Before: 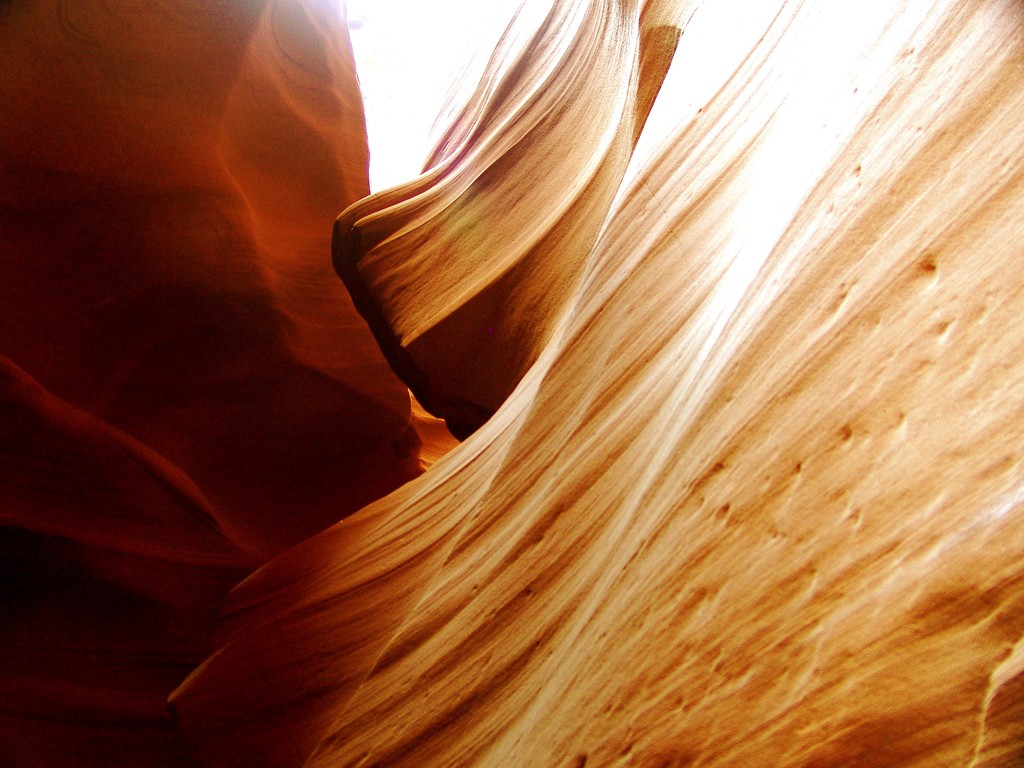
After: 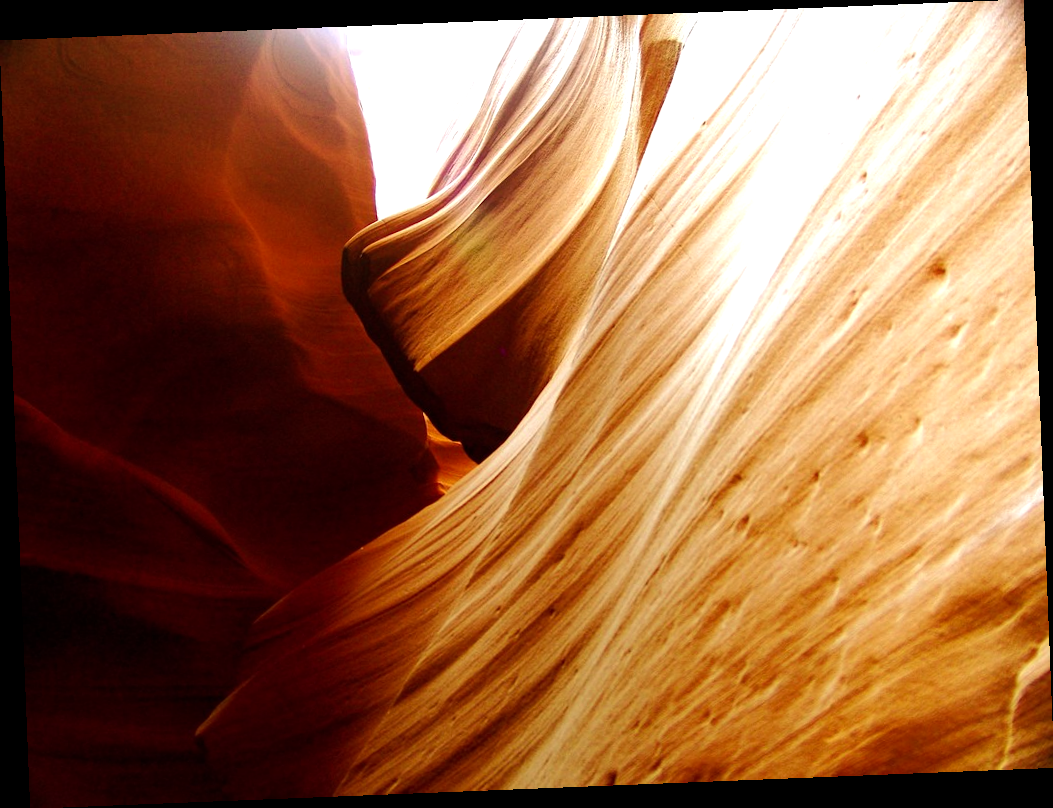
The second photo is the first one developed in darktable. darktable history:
color balance: contrast 10%
rotate and perspective: rotation -2.29°, automatic cropping off
